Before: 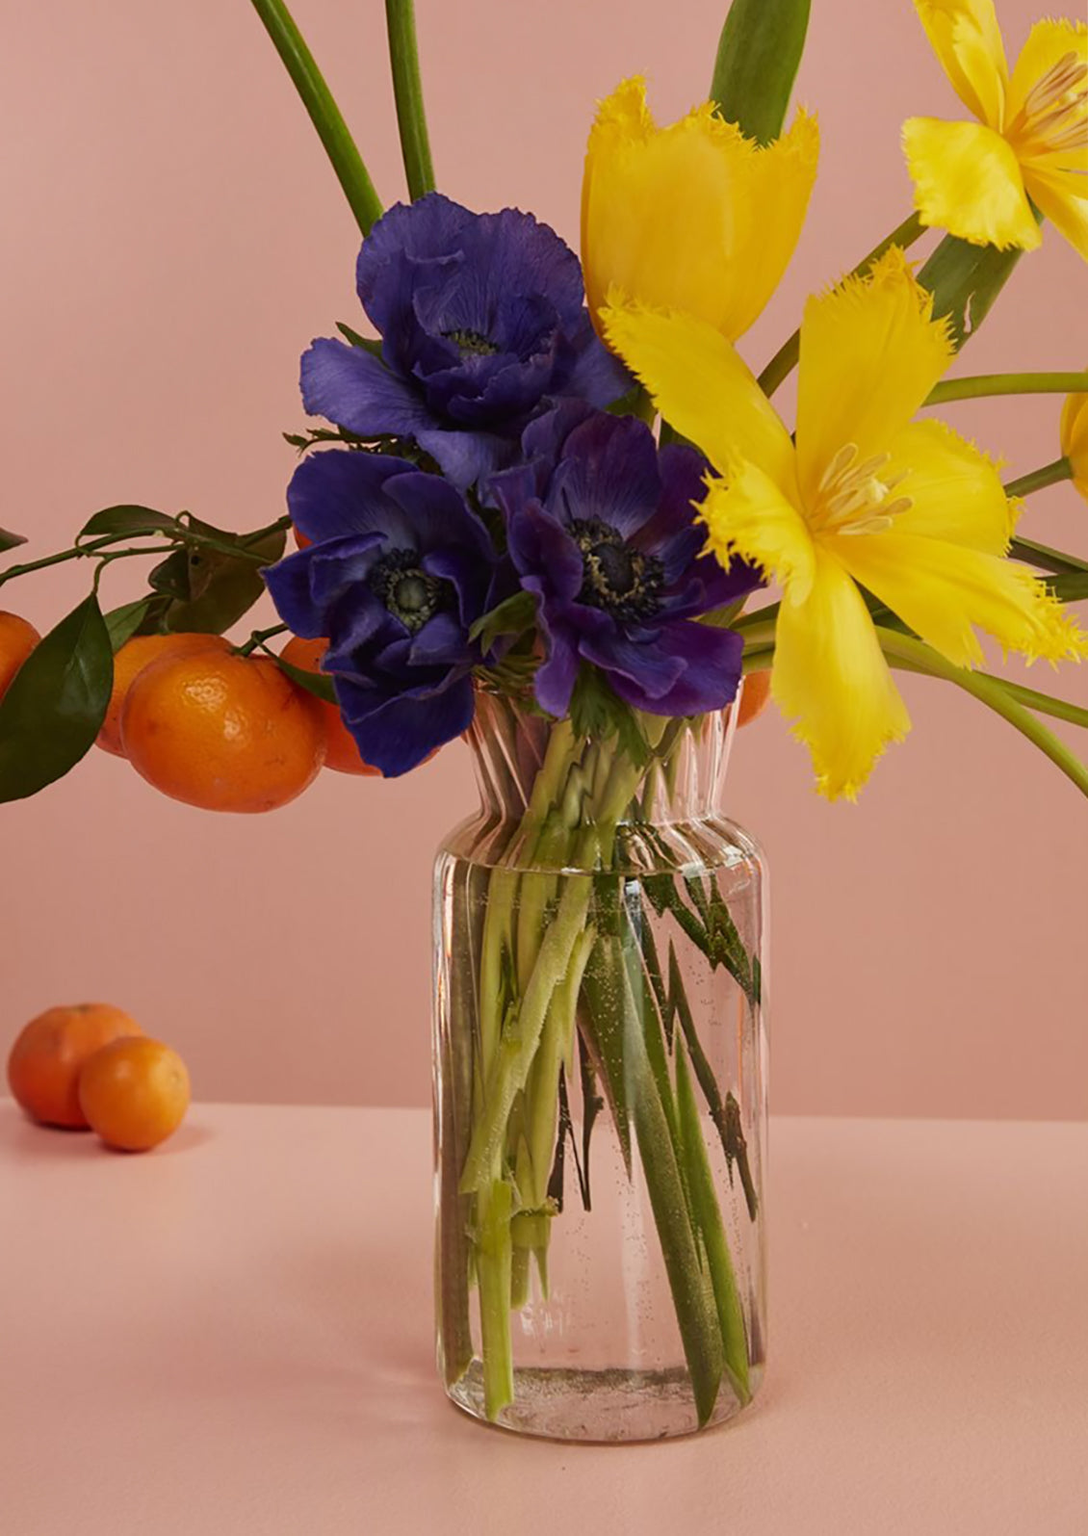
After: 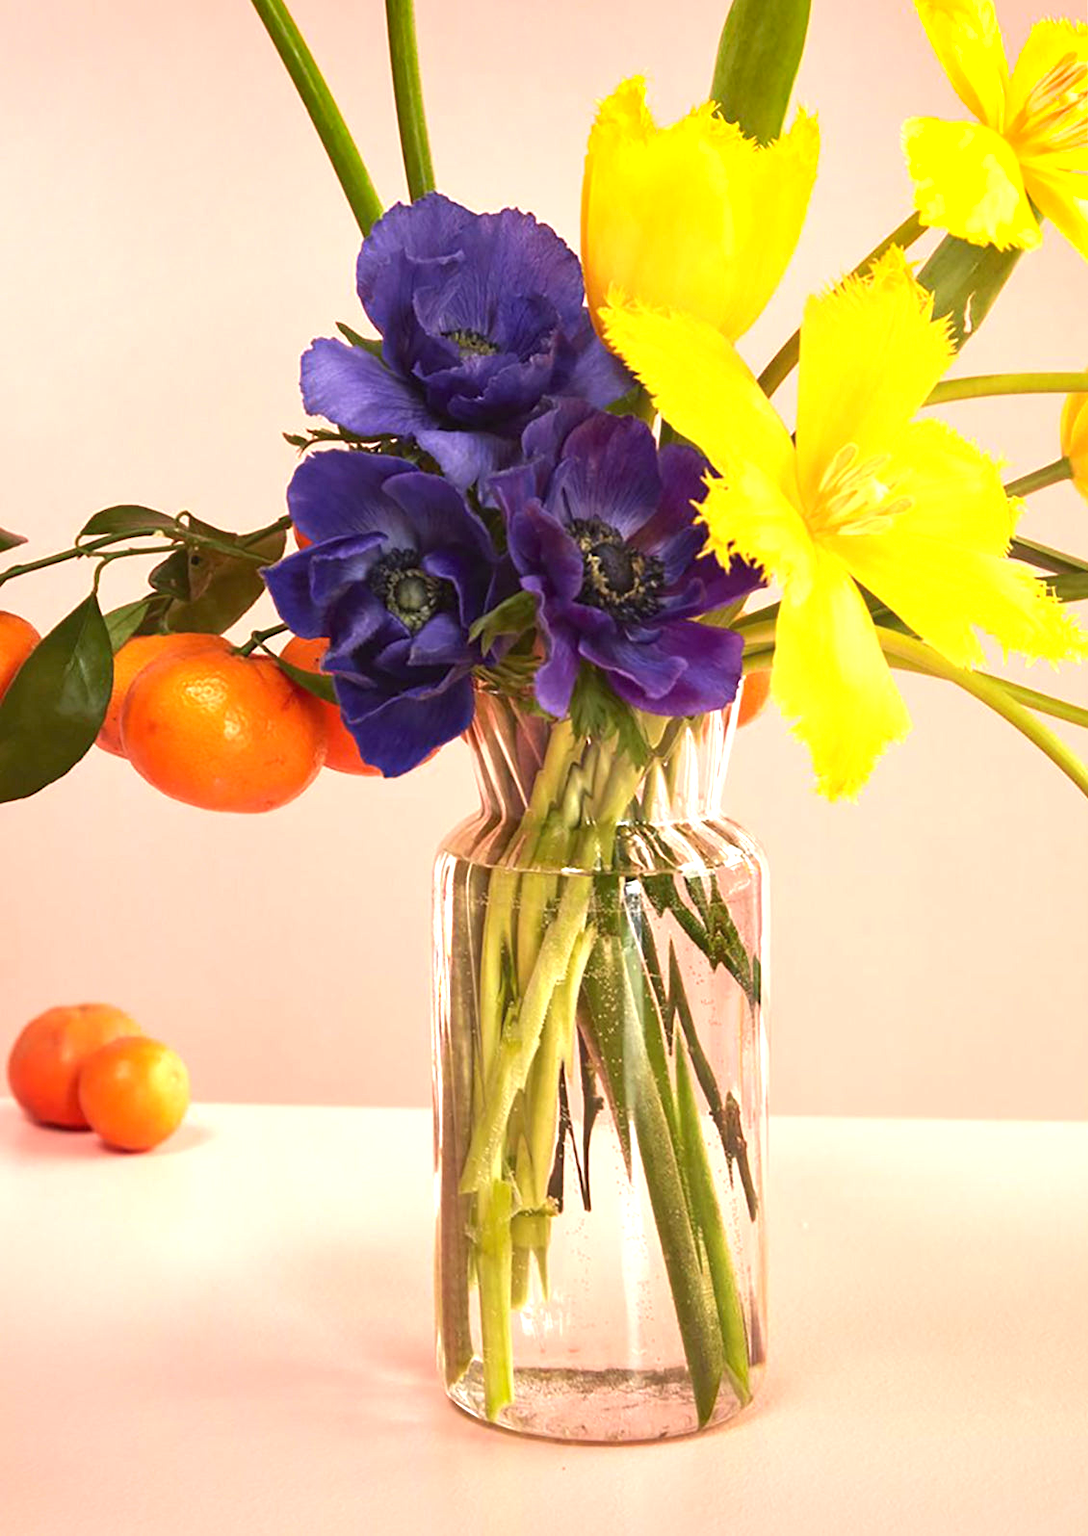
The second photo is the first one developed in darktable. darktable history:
exposure: black level correction 0, exposure 1.452 EV, compensate exposure bias true, compensate highlight preservation false
vignetting: fall-off start 100.36%, brightness -0.236, saturation 0.131, width/height ratio 1.308
